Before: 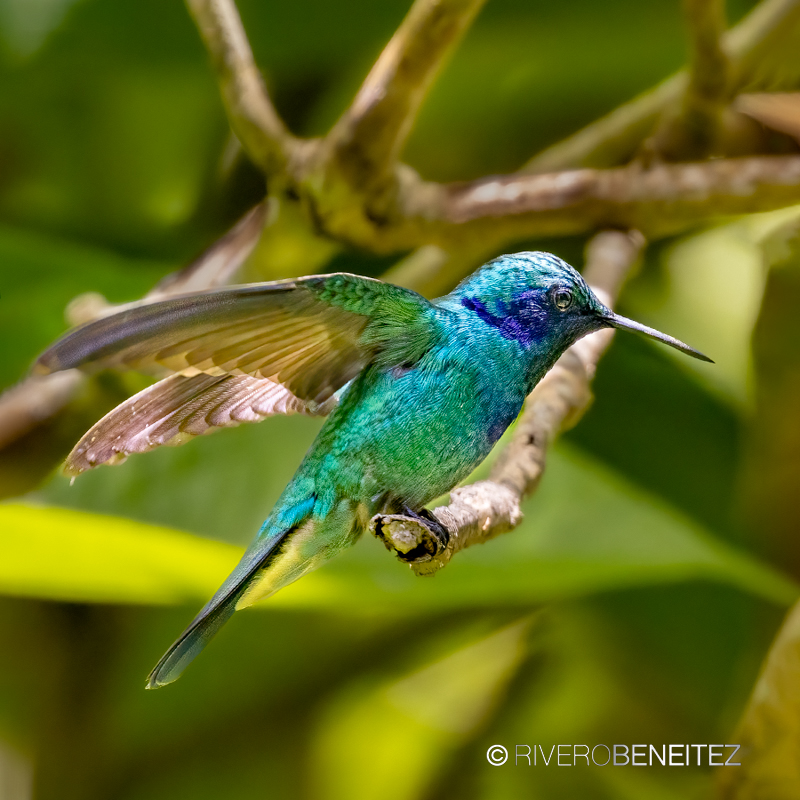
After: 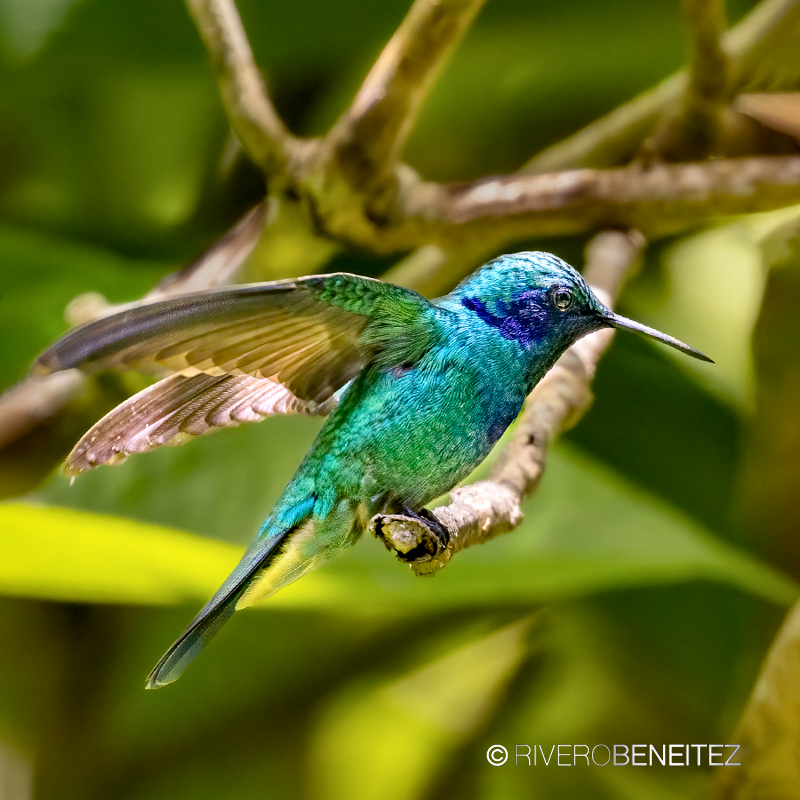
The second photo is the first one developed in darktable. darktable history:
contrast brightness saturation: contrast 0.1, brightness 0.02, saturation 0.02
local contrast: mode bilateral grid, contrast 20, coarseness 50, detail 132%, midtone range 0.2
